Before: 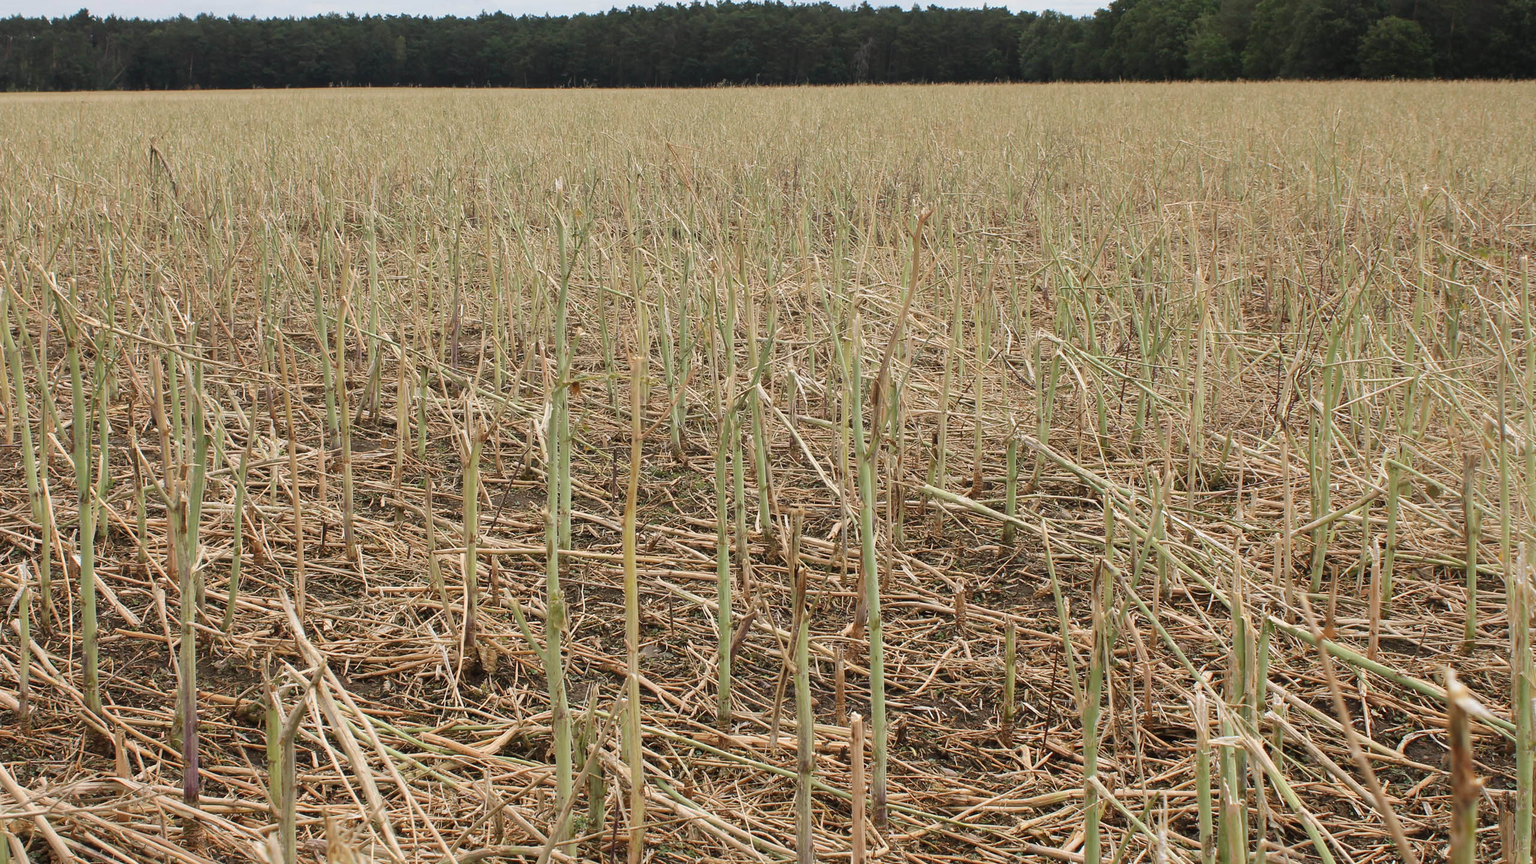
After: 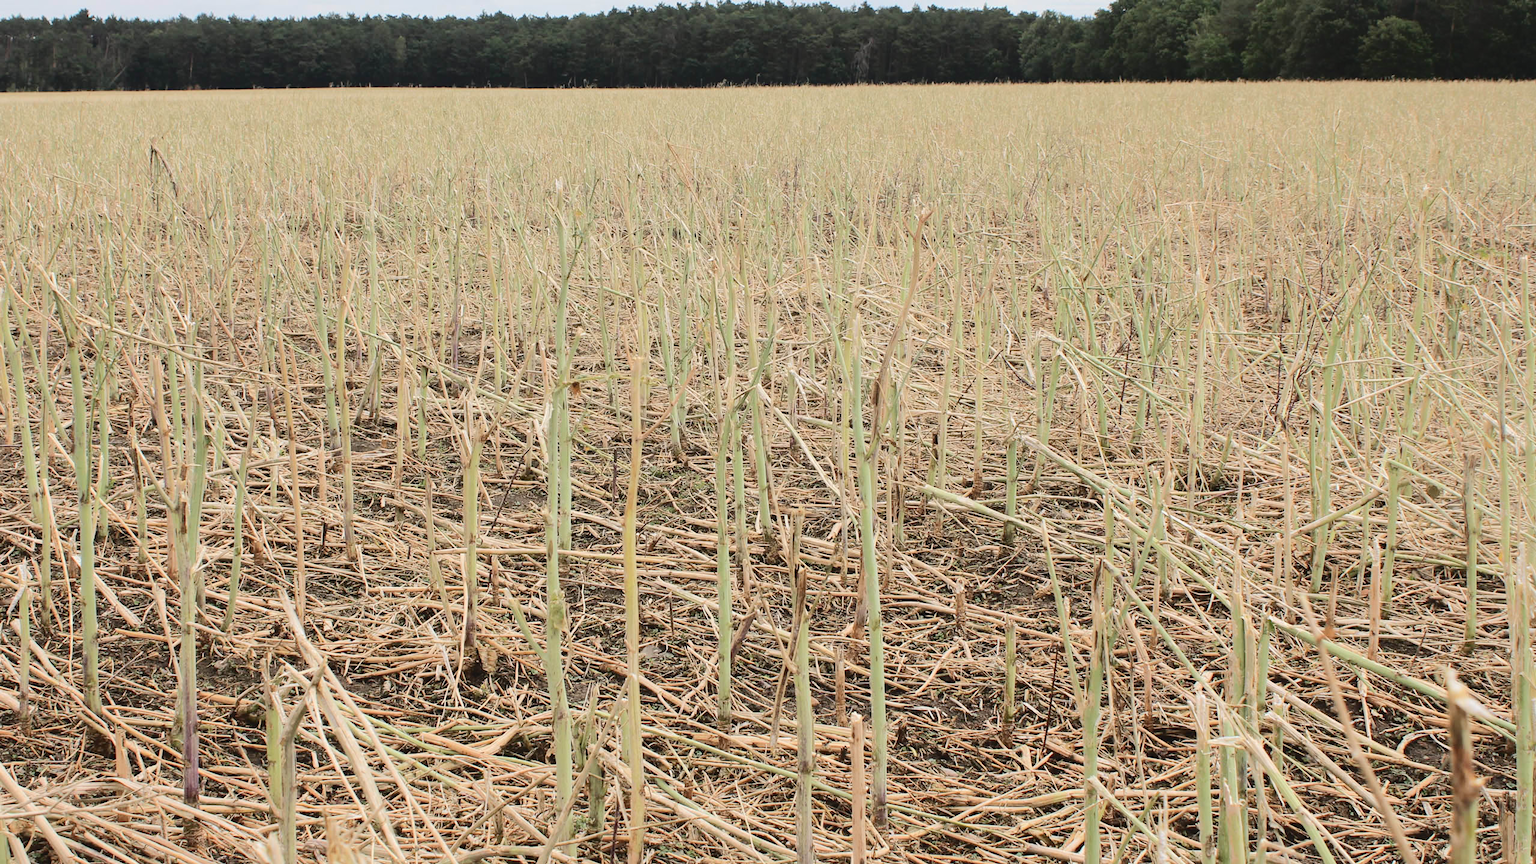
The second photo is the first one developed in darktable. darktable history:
tone curve: curves: ch0 [(0, 0) (0.003, 0.058) (0.011, 0.059) (0.025, 0.061) (0.044, 0.067) (0.069, 0.084) (0.1, 0.102) (0.136, 0.124) (0.177, 0.171) (0.224, 0.246) (0.277, 0.324) (0.335, 0.411) (0.399, 0.509) (0.468, 0.605) (0.543, 0.688) (0.623, 0.738) (0.709, 0.798) (0.801, 0.852) (0.898, 0.911) (1, 1)], color space Lab, independent channels, preserve colors none
